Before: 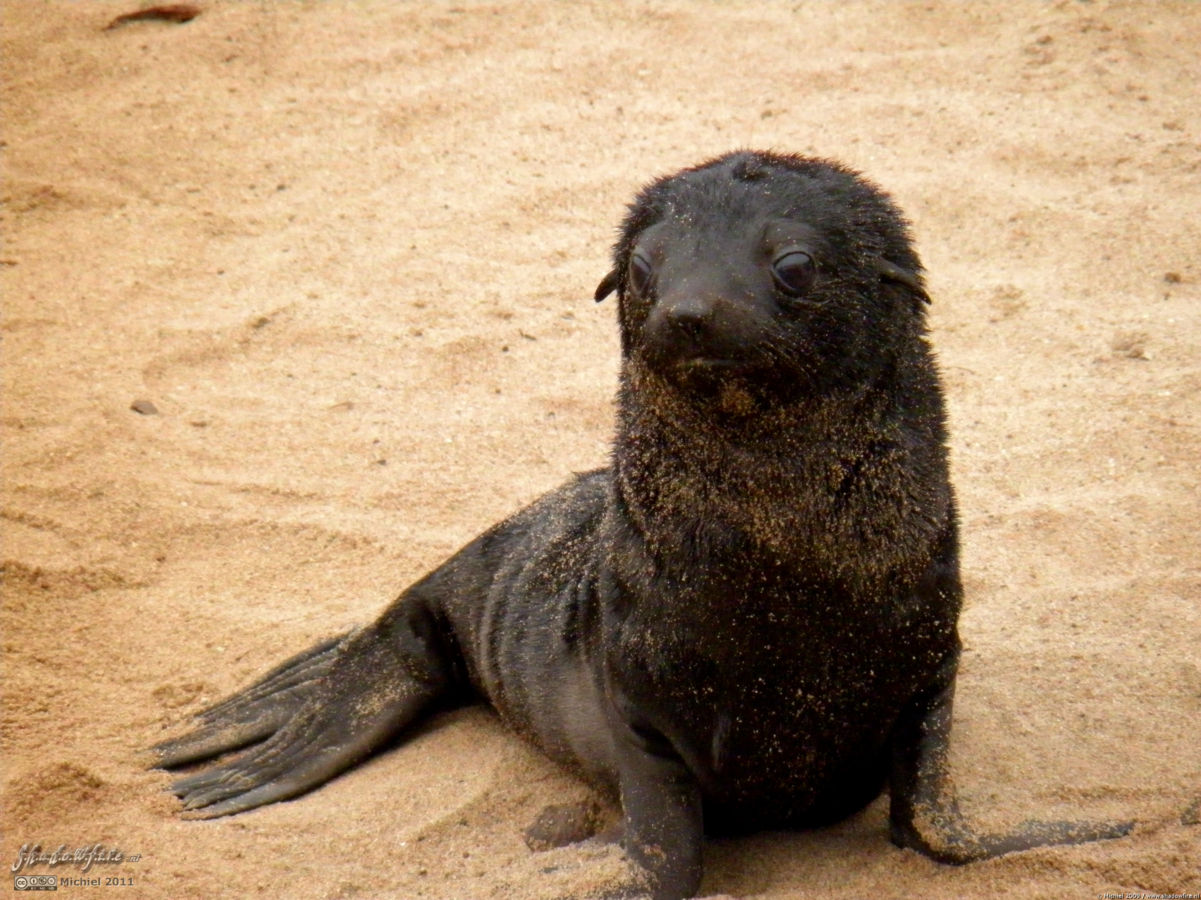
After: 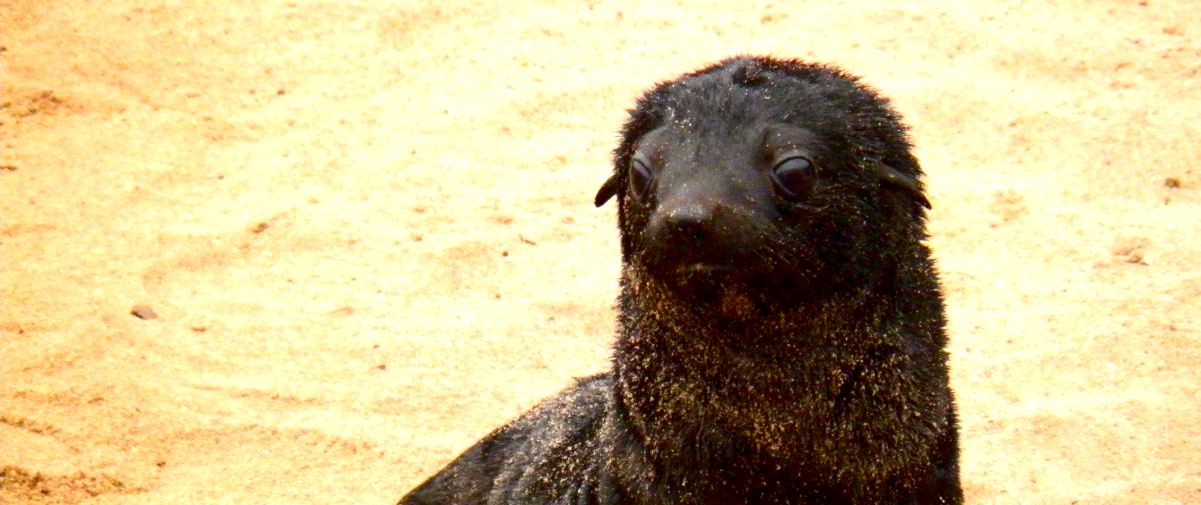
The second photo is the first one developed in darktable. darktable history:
exposure: black level correction 0.001, exposure 0.675 EV, compensate highlight preservation false
contrast brightness saturation: contrast 0.19, brightness -0.11, saturation 0.21
crop and rotate: top 10.605%, bottom 33.274%
